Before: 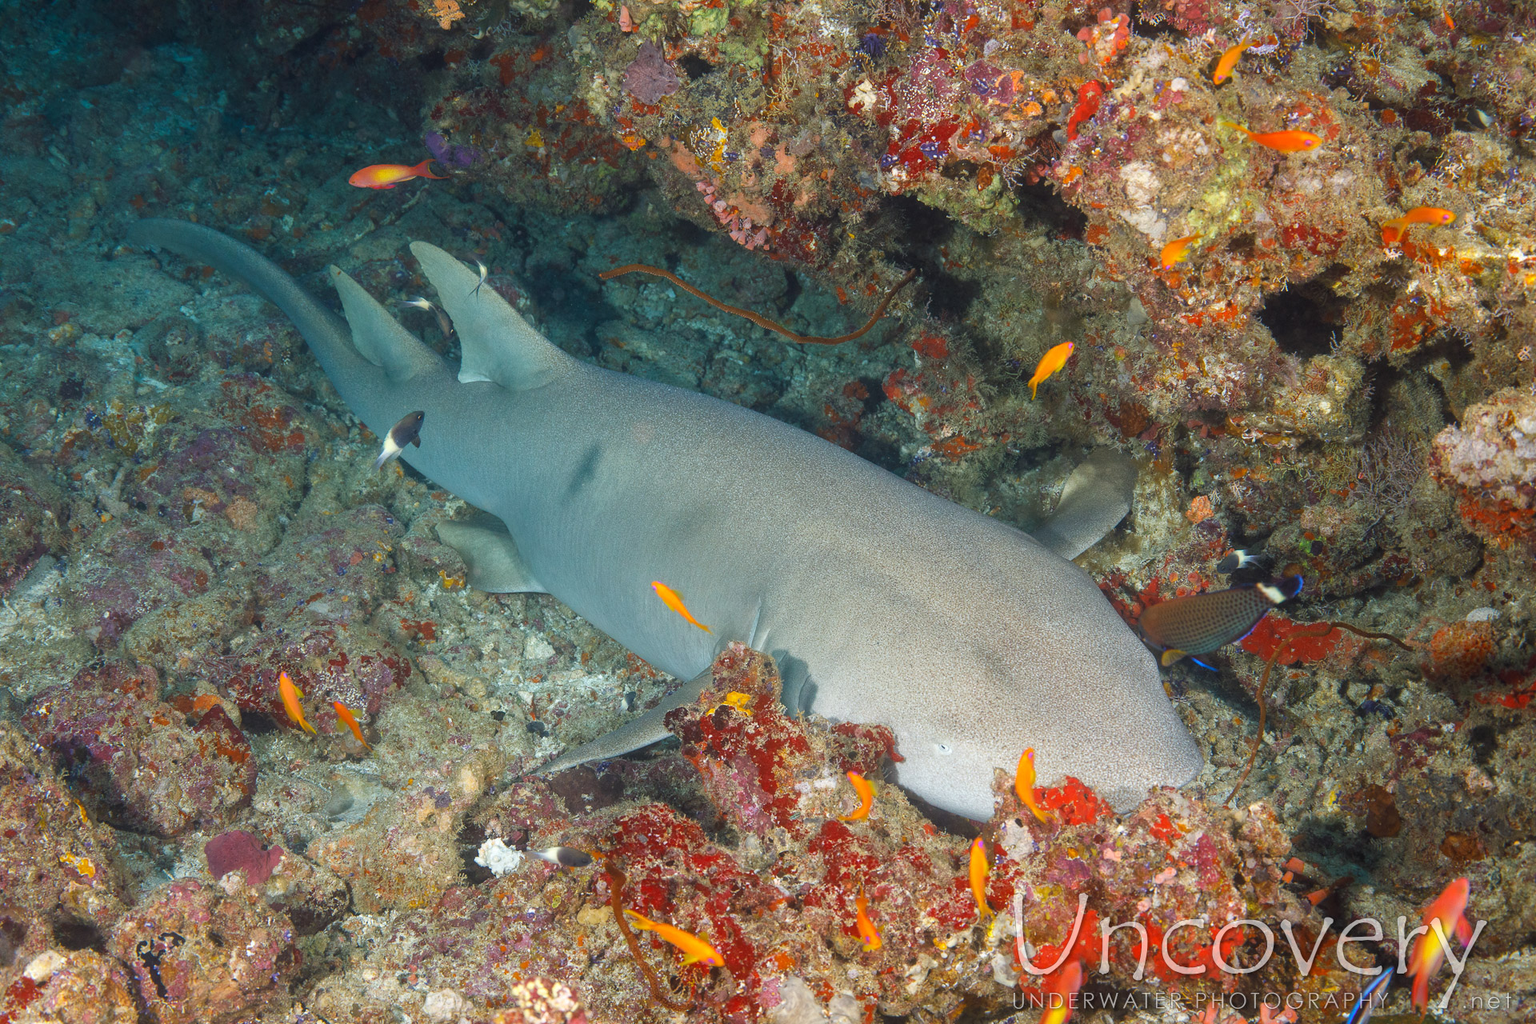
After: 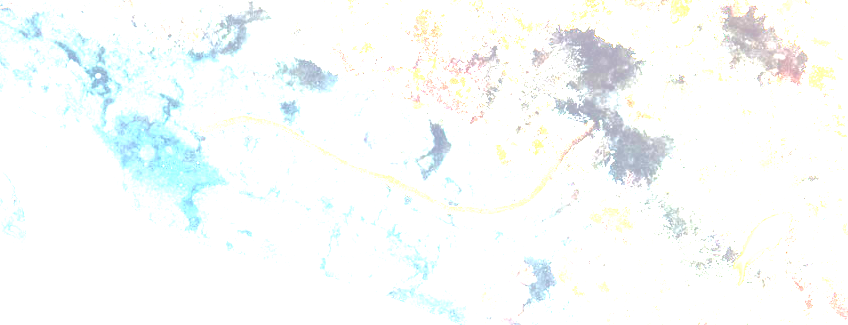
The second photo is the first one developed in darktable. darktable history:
tone equalizer: -8 EV -0.51 EV, -7 EV -0.301 EV, -6 EV -0.117 EV, -5 EV 0.397 EV, -4 EV 0.956 EV, -3 EV 0.805 EV, -2 EV -0.009 EV, -1 EV 0.134 EV, +0 EV -0.022 EV, edges refinement/feathering 500, mask exposure compensation -1.57 EV, preserve details no
contrast brightness saturation: contrast 0.098, saturation -0.371
color balance rgb: power › hue 74.83°, perceptual saturation grading › global saturation 25.554%, contrast 14.838%
crop: left 28.746%, top 16.825%, right 26.844%, bottom 57.738%
exposure: exposure 1.134 EV, compensate exposure bias true, compensate highlight preservation false
